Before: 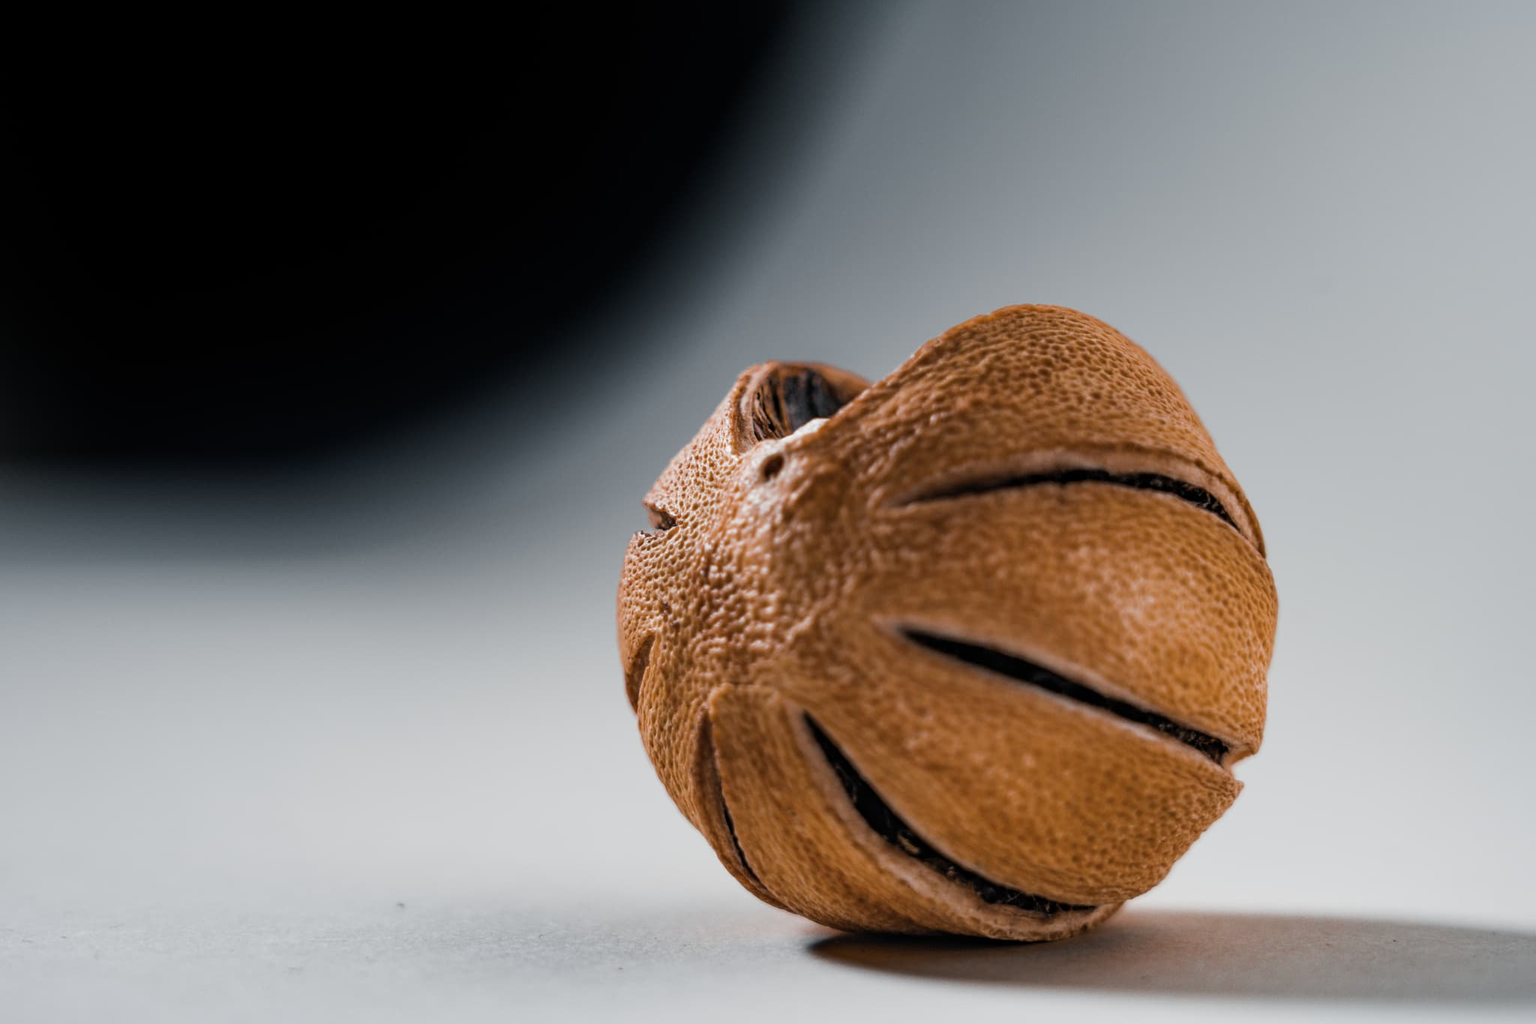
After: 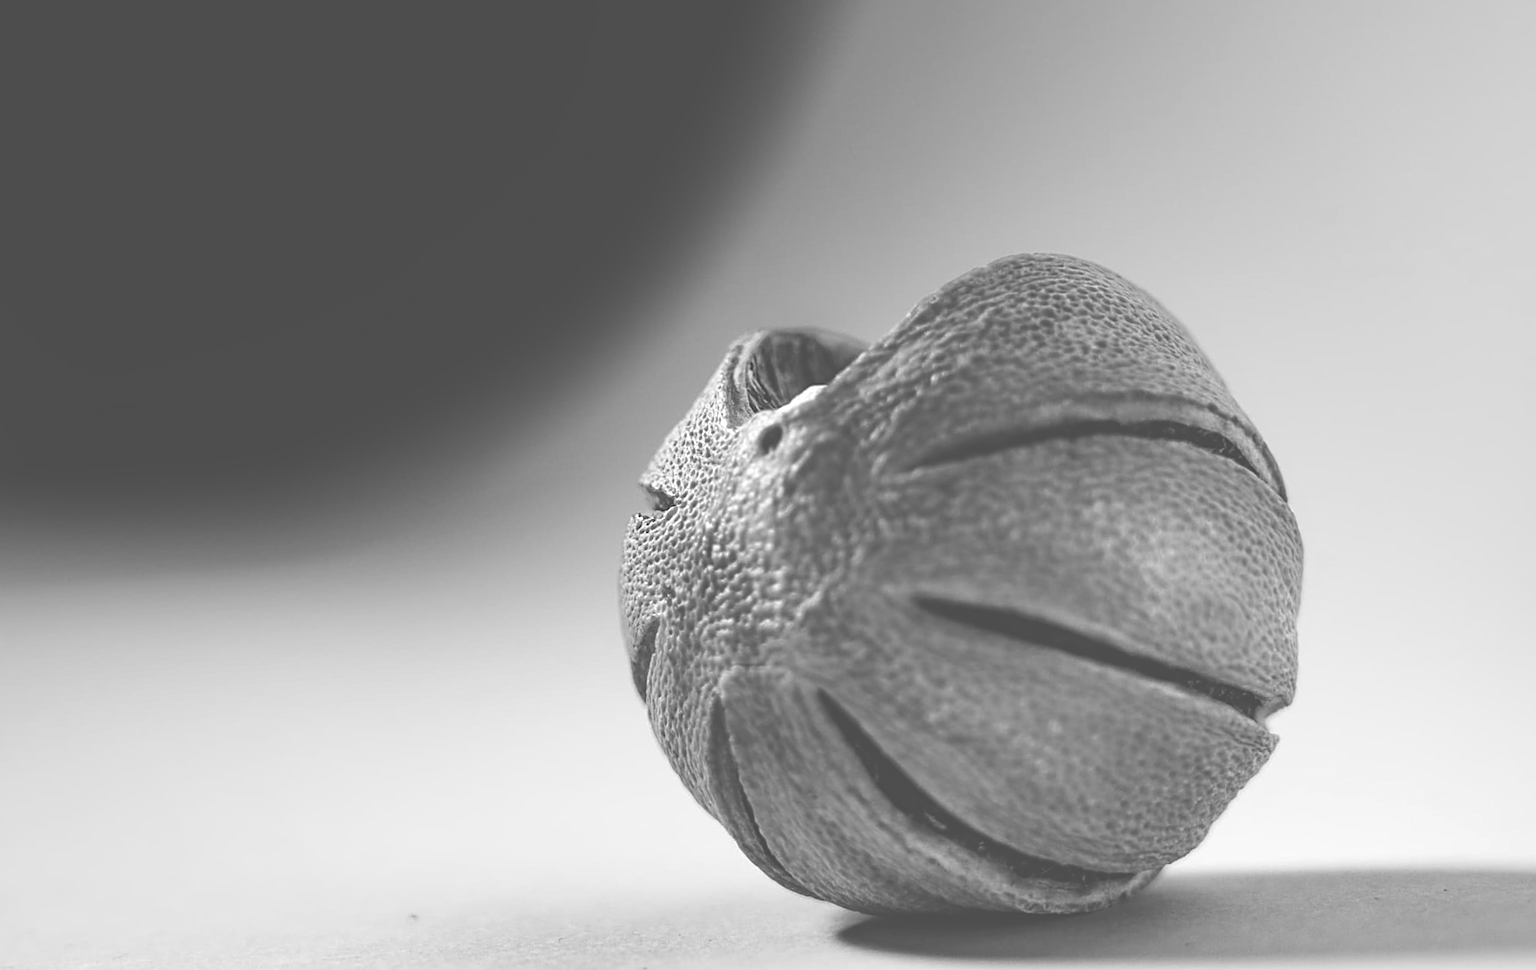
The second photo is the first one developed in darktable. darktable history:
sharpen: on, module defaults
monochrome: on, module defaults
exposure: black level correction -0.087, compensate highlight preservation false
tone equalizer: -8 EV -0.417 EV, -7 EV -0.389 EV, -6 EV -0.333 EV, -5 EV -0.222 EV, -3 EV 0.222 EV, -2 EV 0.333 EV, -1 EV 0.389 EV, +0 EV 0.417 EV, edges refinement/feathering 500, mask exposure compensation -1.57 EV, preserve details no
rotate and perspective: rotation -3.52°, crop left 0.036, crop right 0.964, crop top 0.081, crop bottom 0.919
color correction: highlights b* 3
